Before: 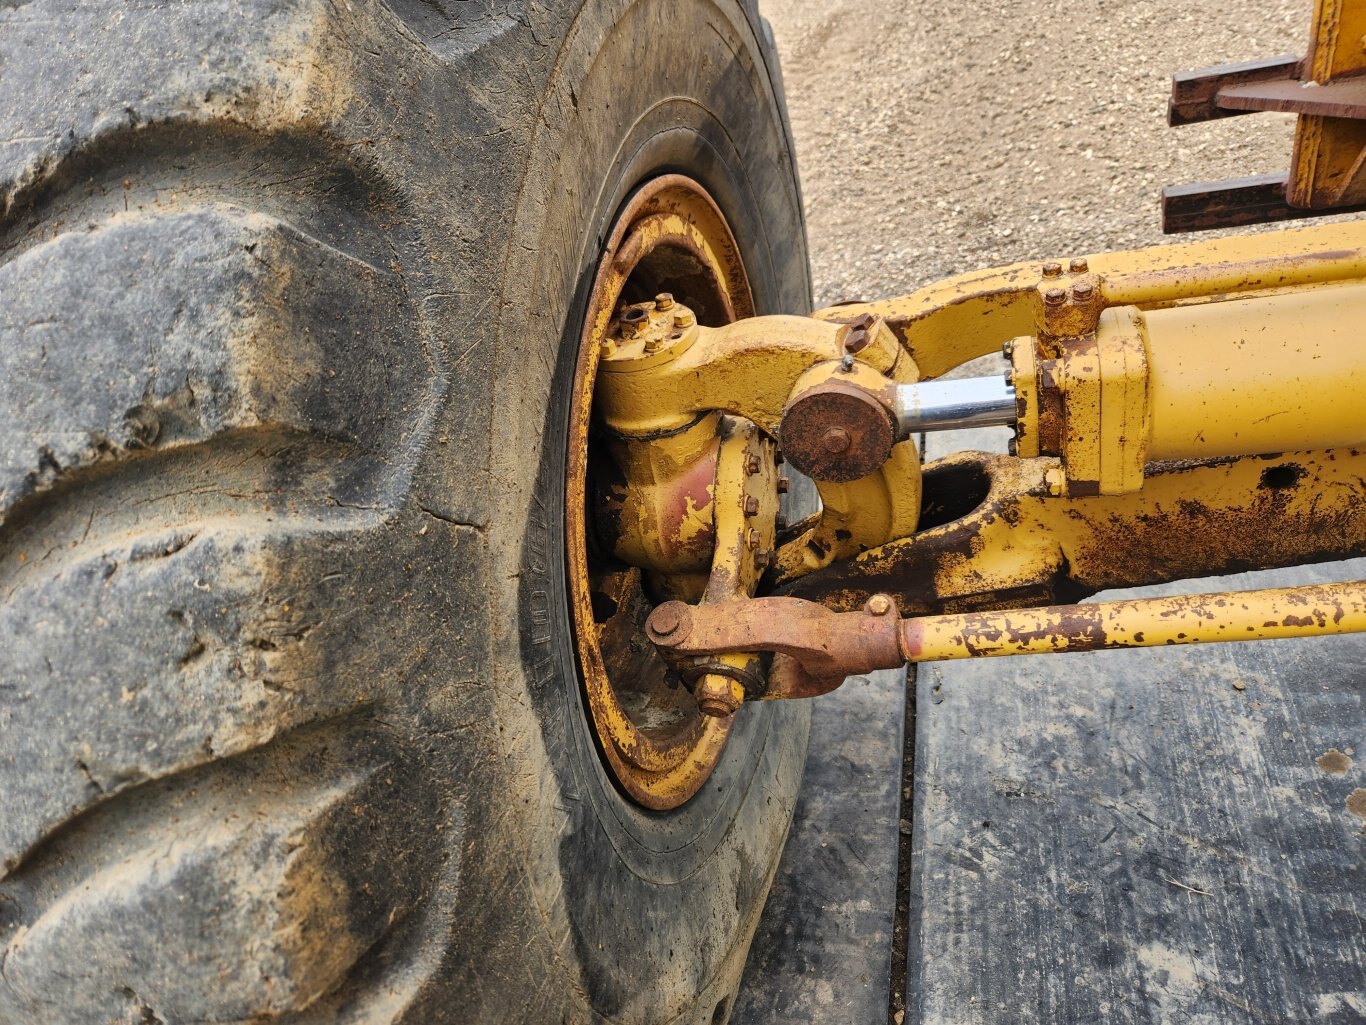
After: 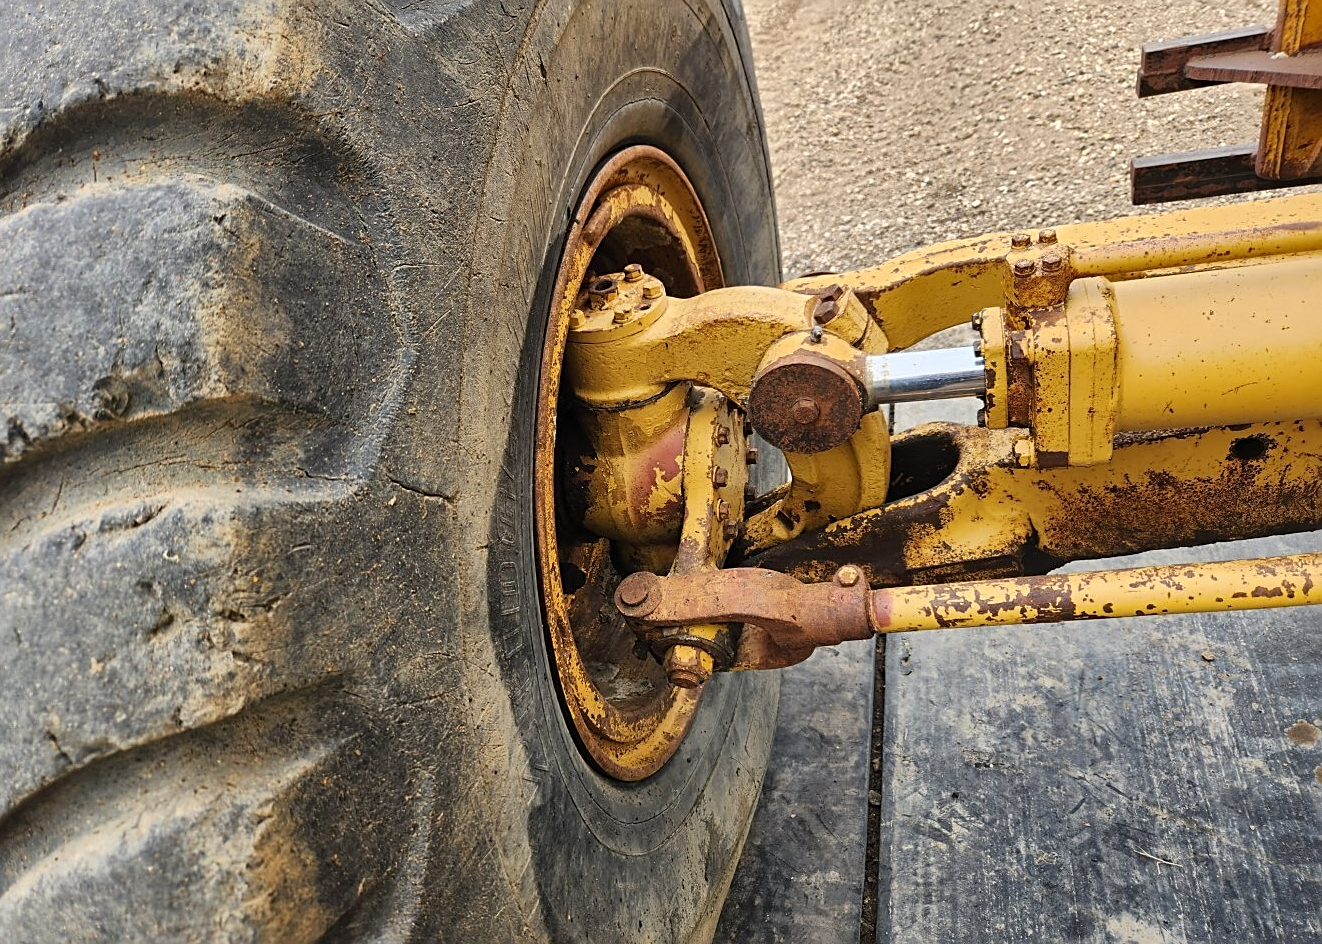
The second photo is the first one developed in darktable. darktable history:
crop: left 2.274%, top 2.914%, right 0.925%, bottom 4.935%
sharpen: on, module defaults
